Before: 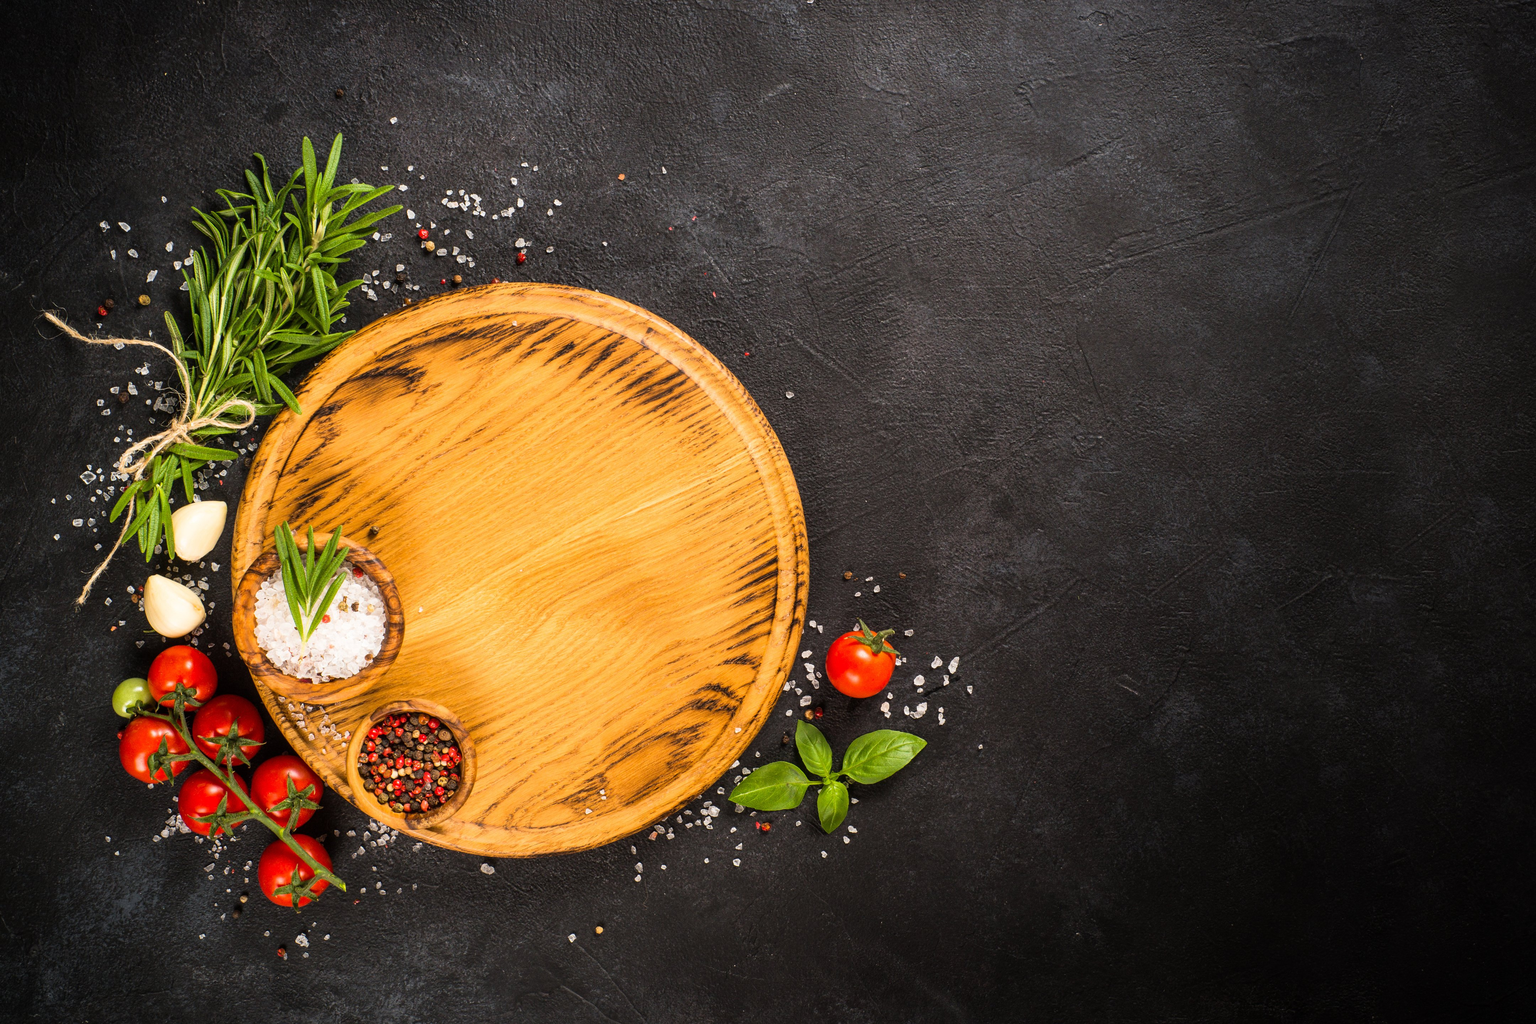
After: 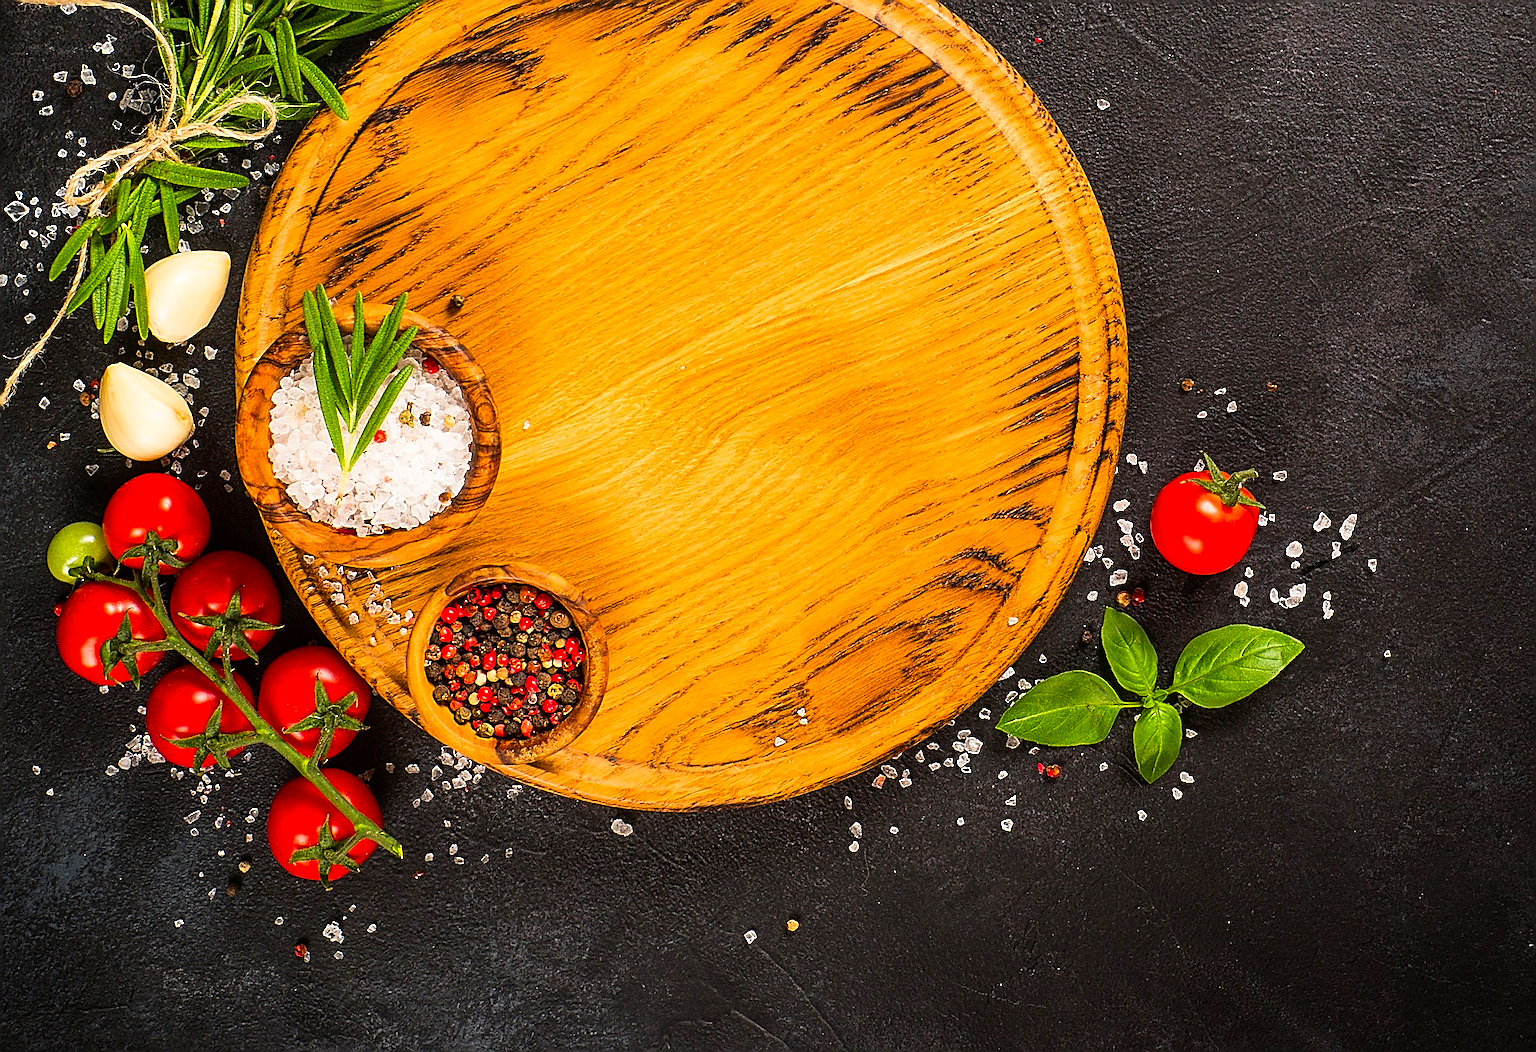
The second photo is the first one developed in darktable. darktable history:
sharpen: amount 1.985
crop and rotate: angle -1.12°, left 3.798%, top 31.511%, right 29.579%
contrast brightness saturation: brightness -0.027, saturation 0.352
